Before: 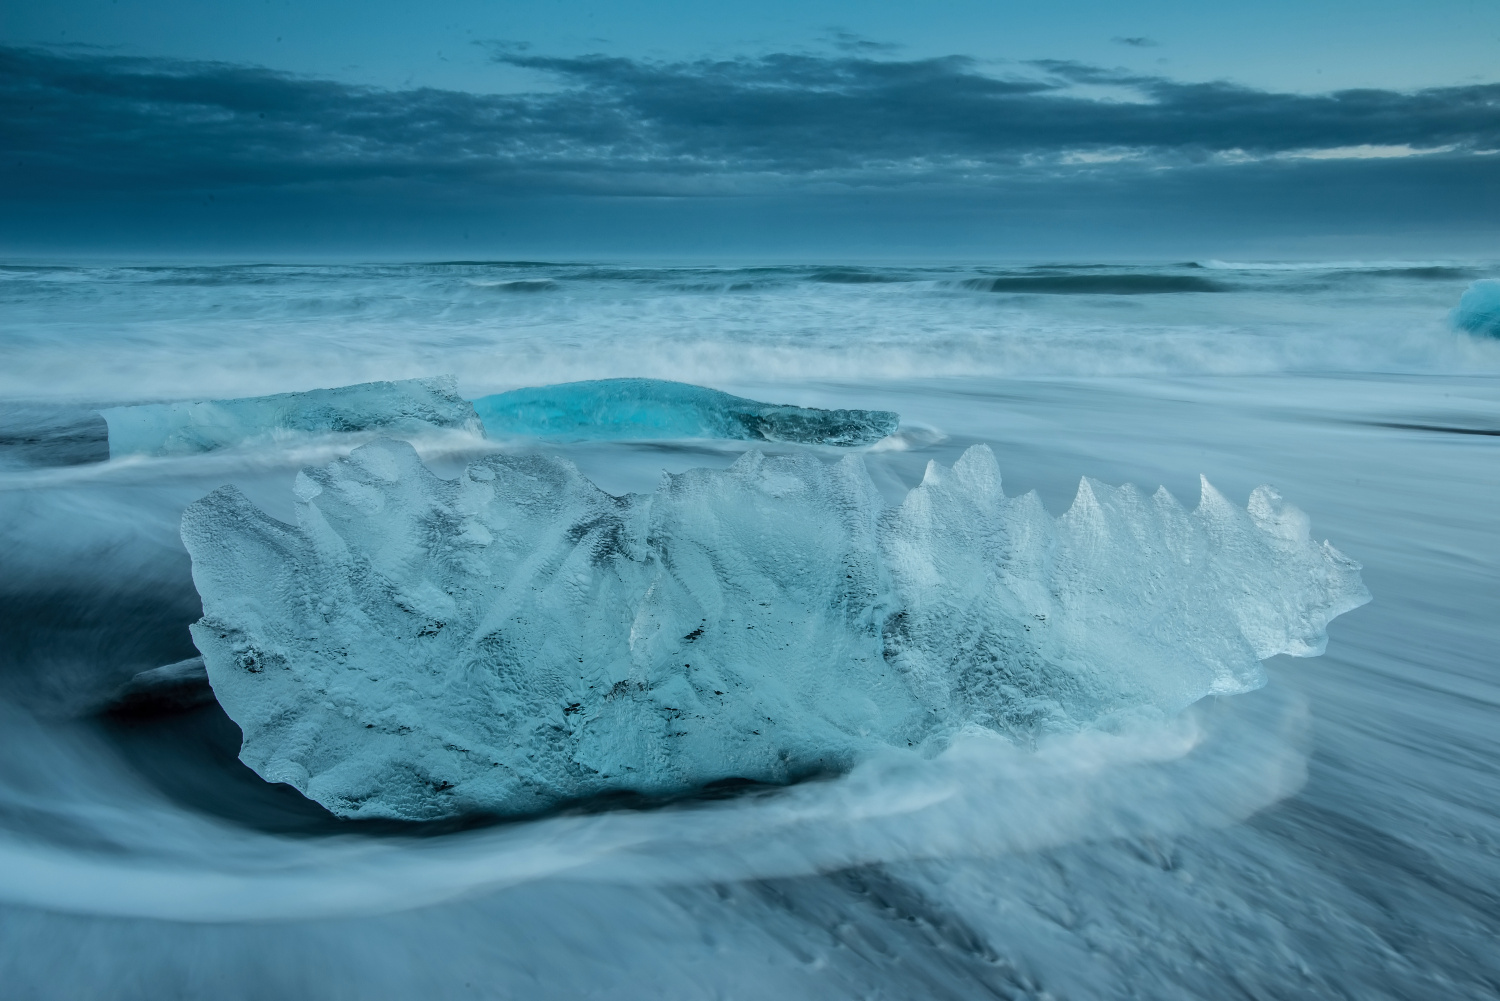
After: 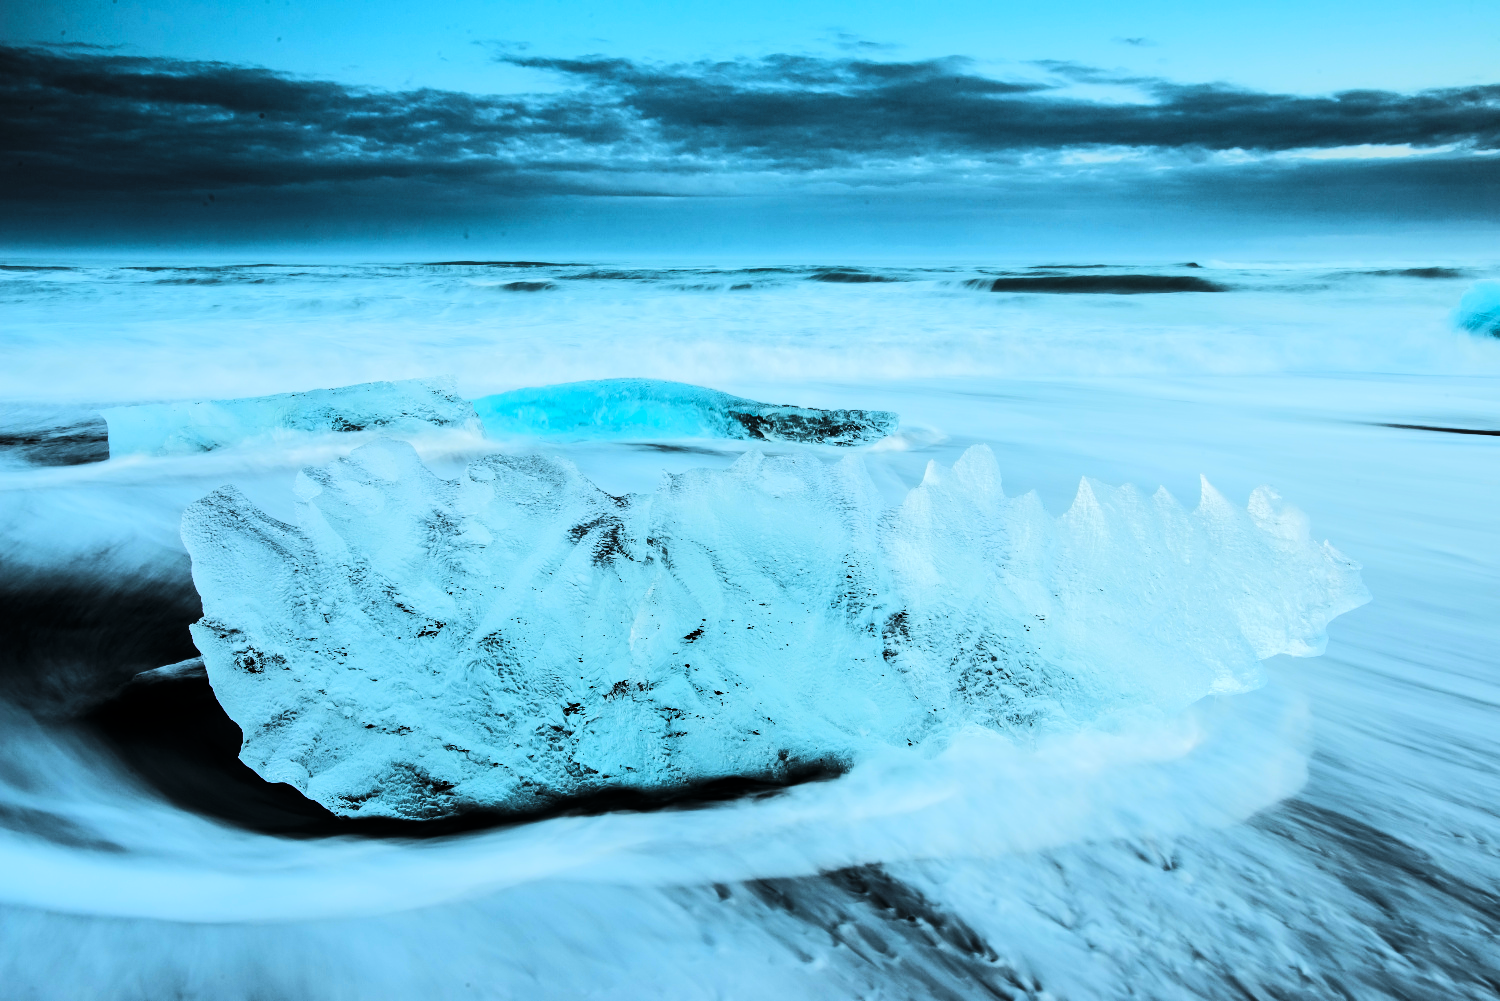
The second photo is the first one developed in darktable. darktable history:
tone curve: curves: ch0 [(0, 0) (0.086, 0.006) (0.148, 0.021) (0.245, 0.105) (0.374, 0.401) (0.444, 0.631) (0.778, 0.915) (1, 1)], color space Lab, linked channels, preserve colors none
shadows and highlights: radius 331.84, shadows 53.55, highlights -100, compress 94.63%, highlights color adjustment 73.23%, soften with gaussian
